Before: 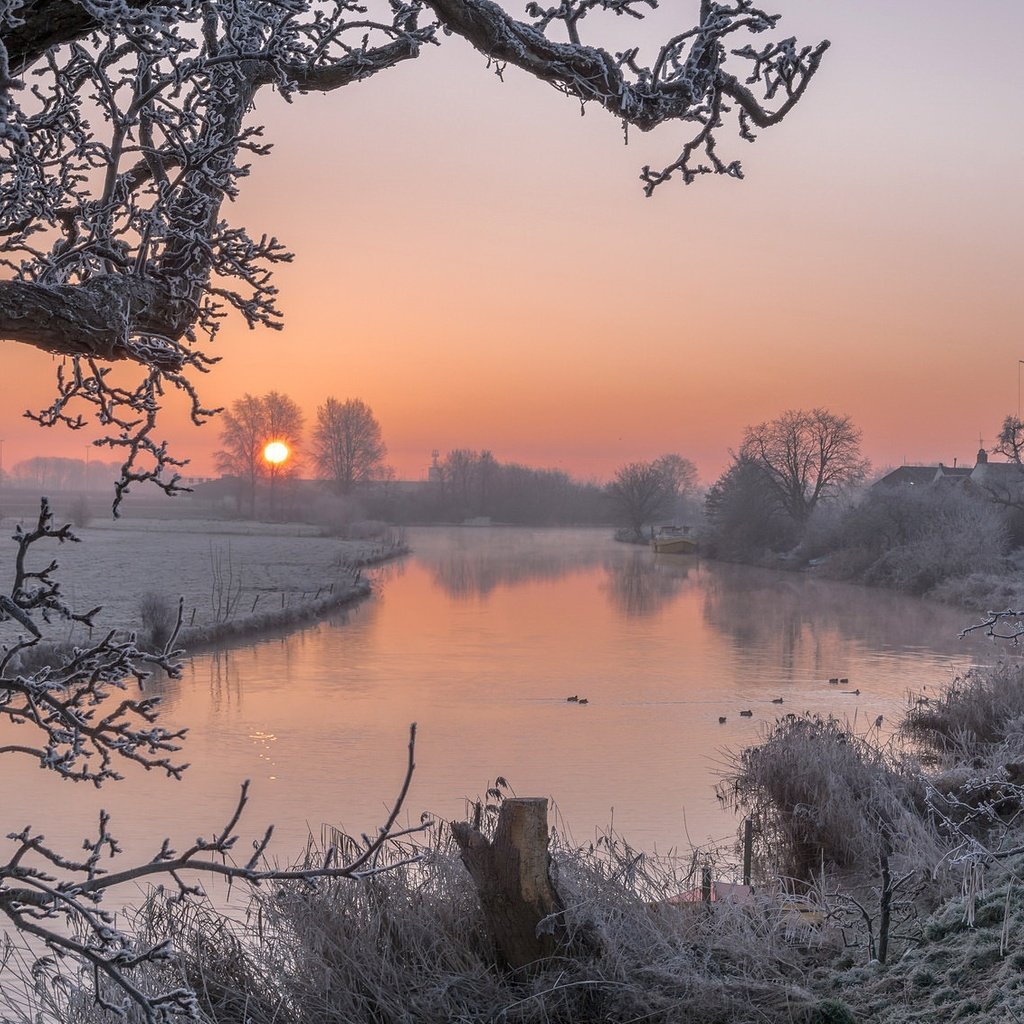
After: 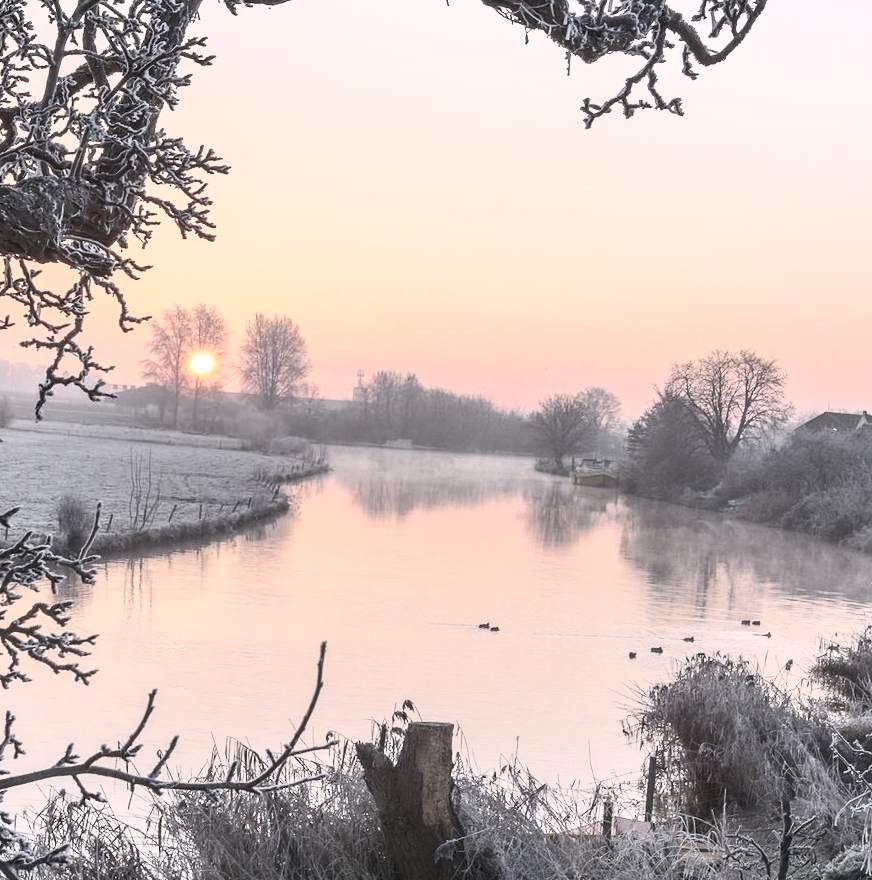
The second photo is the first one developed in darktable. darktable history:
contrast brightness saturation: contrast 0.561, brightness 0.576, saturation -0.338
crop and rotate: angle -3.16°, left 5.411%, top 5.228%, right 4.792%, bottom 4.205%
